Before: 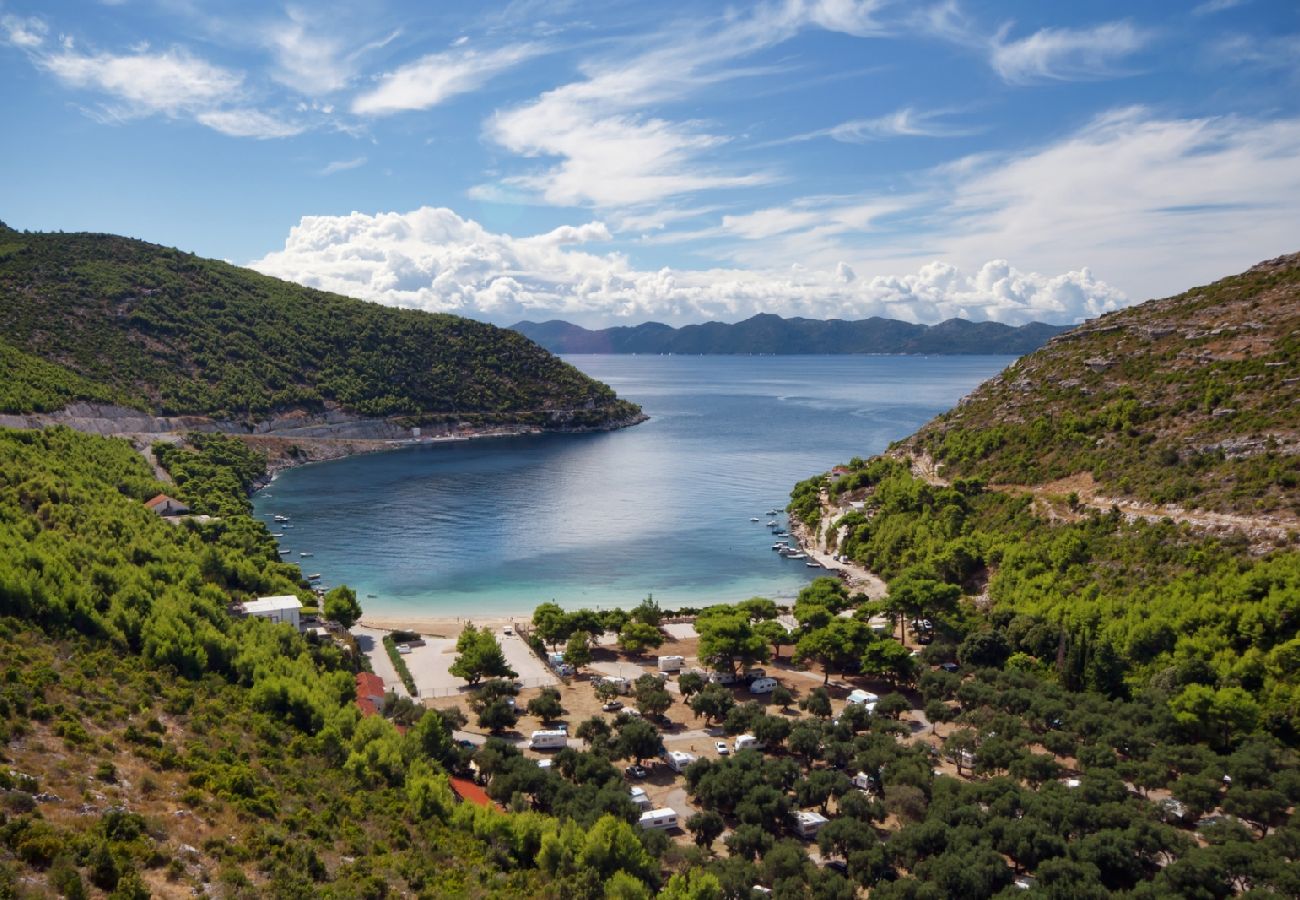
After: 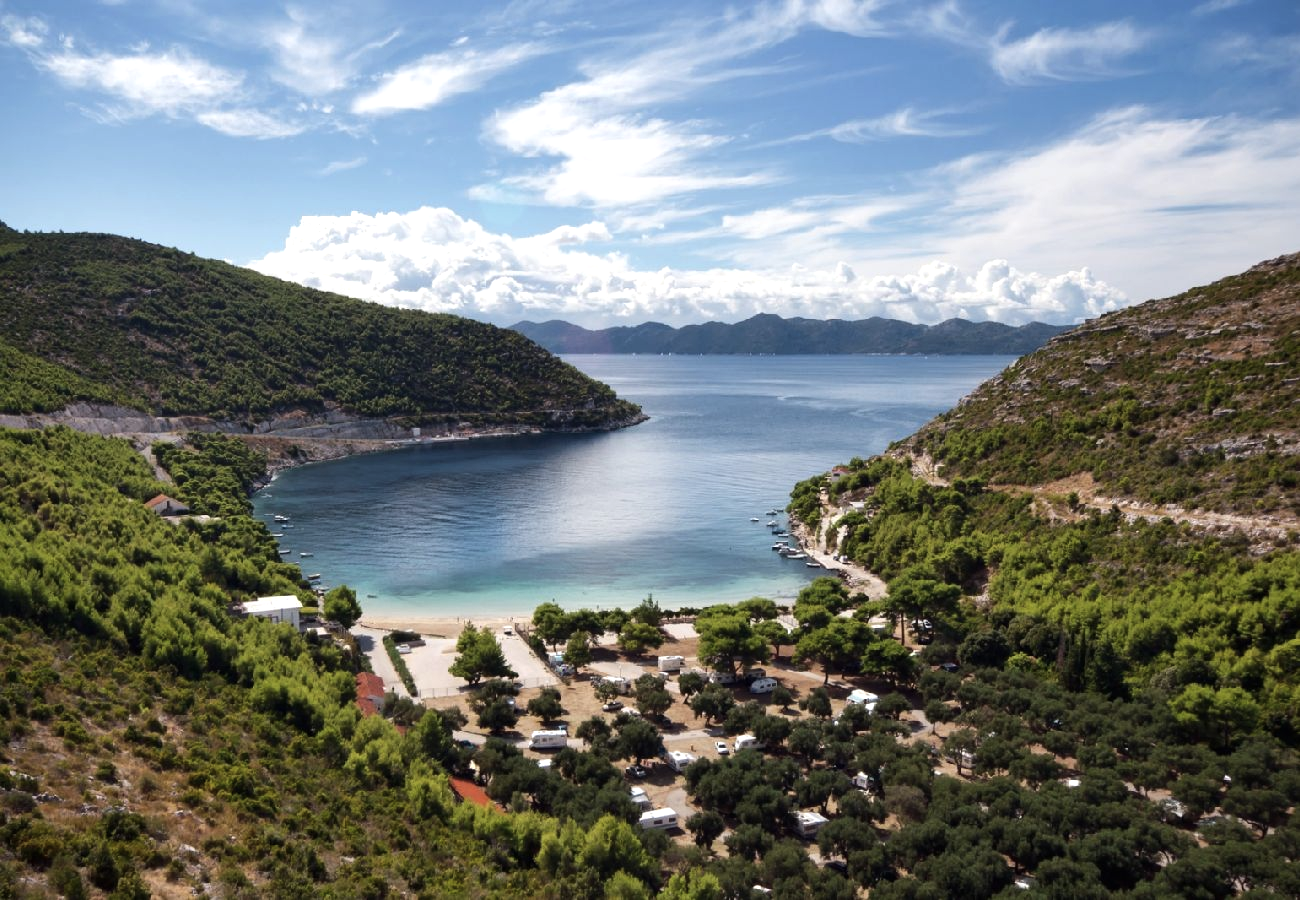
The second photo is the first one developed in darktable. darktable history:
tone equalizer: -8 EV -0.406 EV, -7 EV -0.357 EV, -6 EV -0.366 EV, -5 EV -0.239 EV, -3 EV 0.248 EV, -2 EV 0.326 EV, -1 EV 0.4 EV, +0 EV 0.392 EV, edges refinement/feathering 500, mask exposure compensation -1.57 EV, preserve details no
contrast brightness saturation: saturation -0.152
